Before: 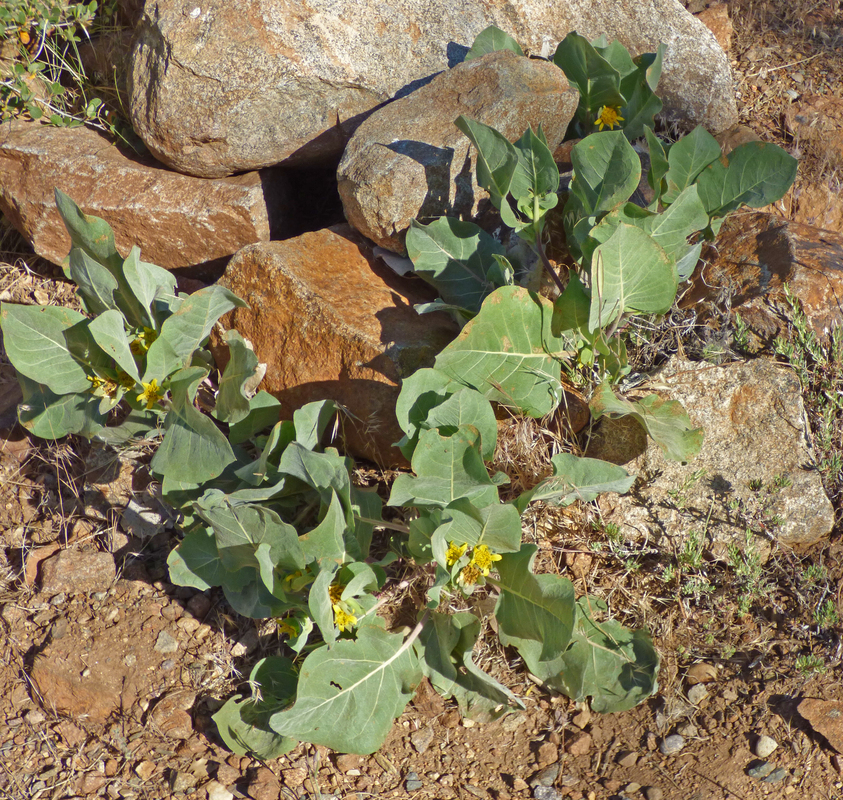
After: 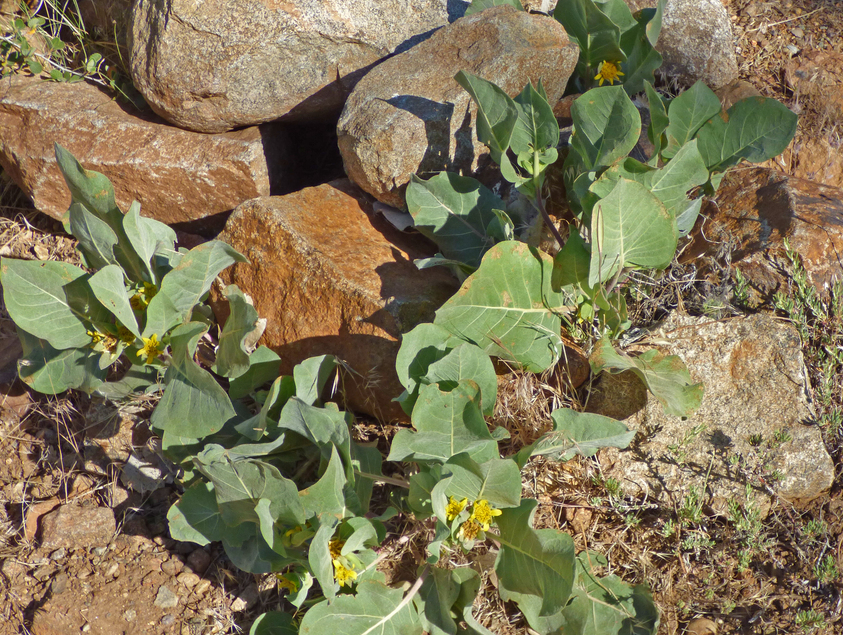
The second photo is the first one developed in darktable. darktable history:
crop and rotate: top 5.664%, bottom 14.851%
